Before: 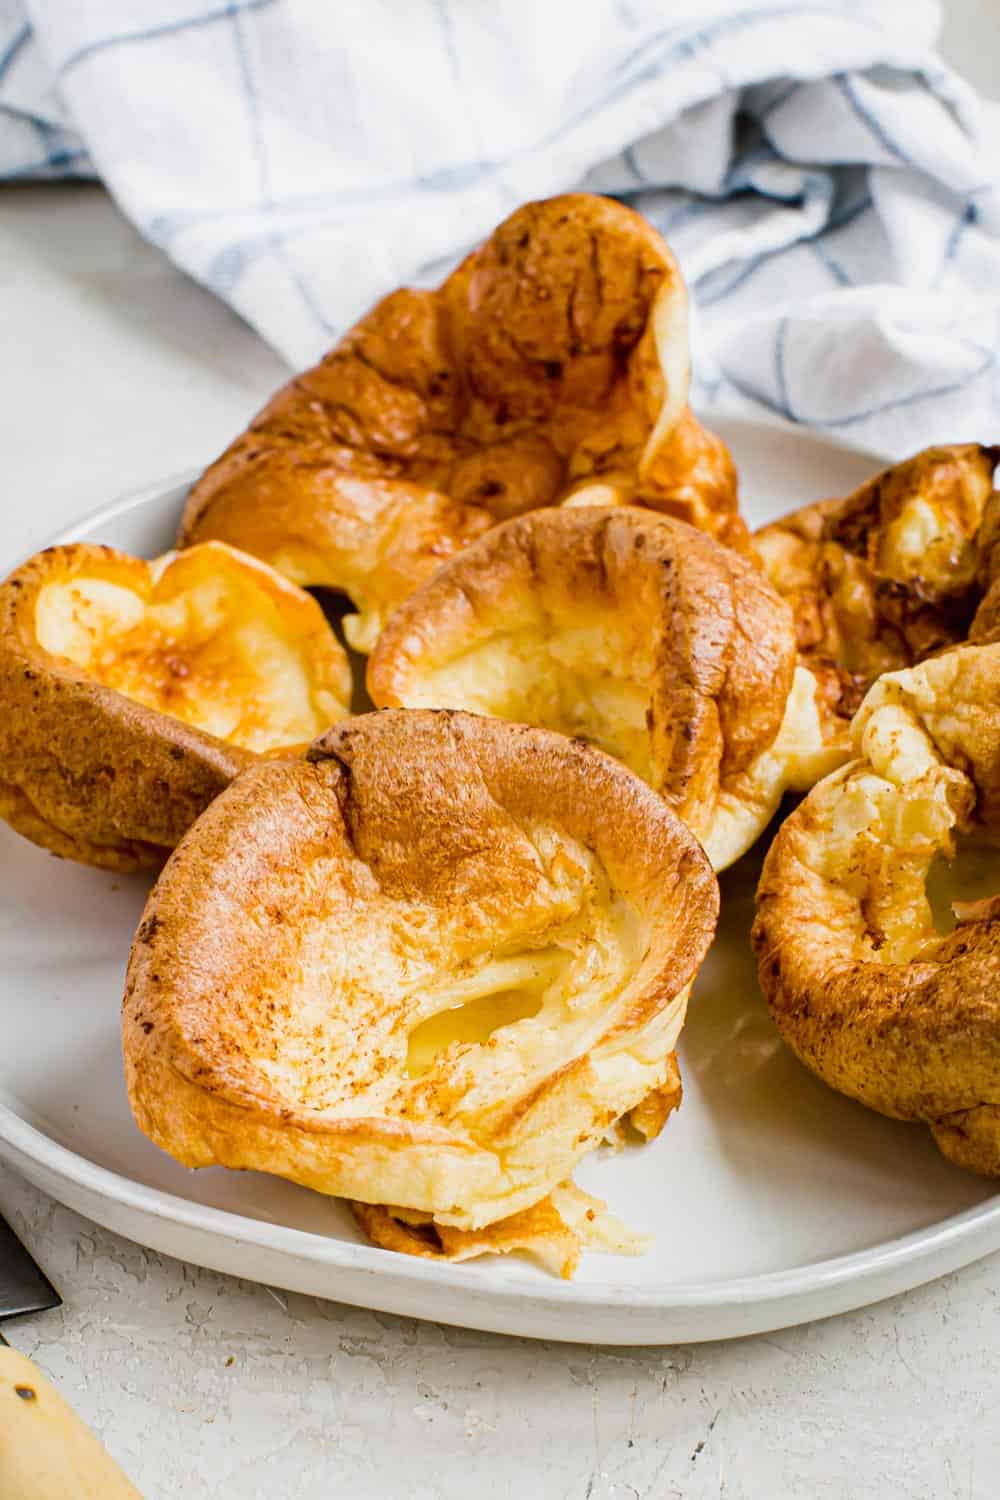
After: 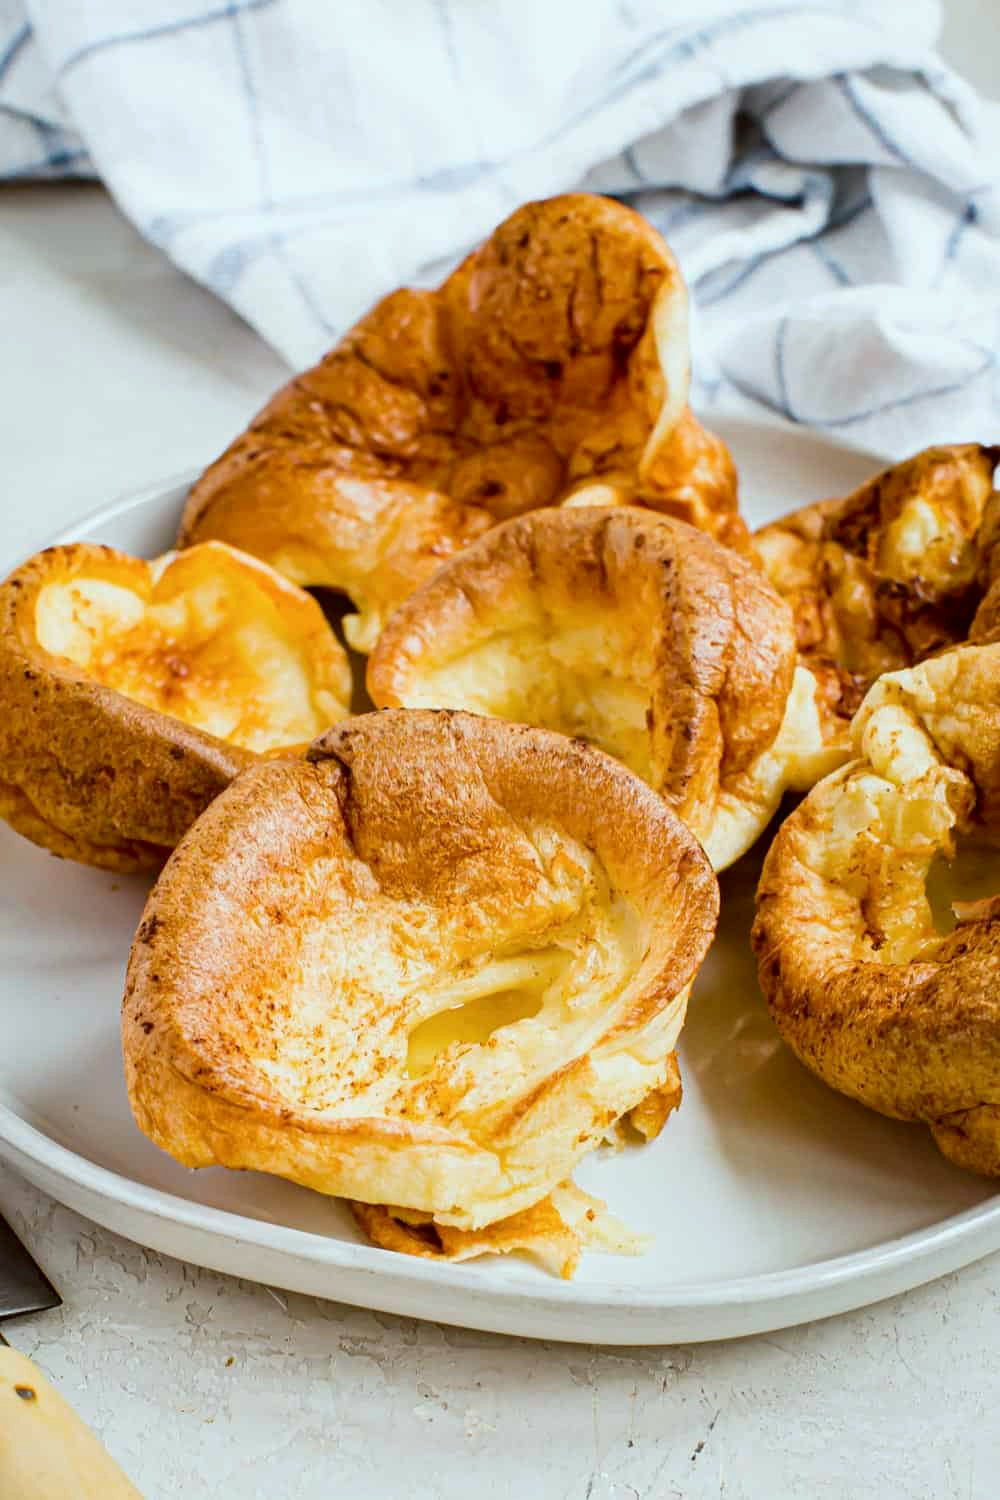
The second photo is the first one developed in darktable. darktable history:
color correction: highlights a* -5.03, highlights b* -3.64, shadows a* 3.92, shadows b* 4.51
